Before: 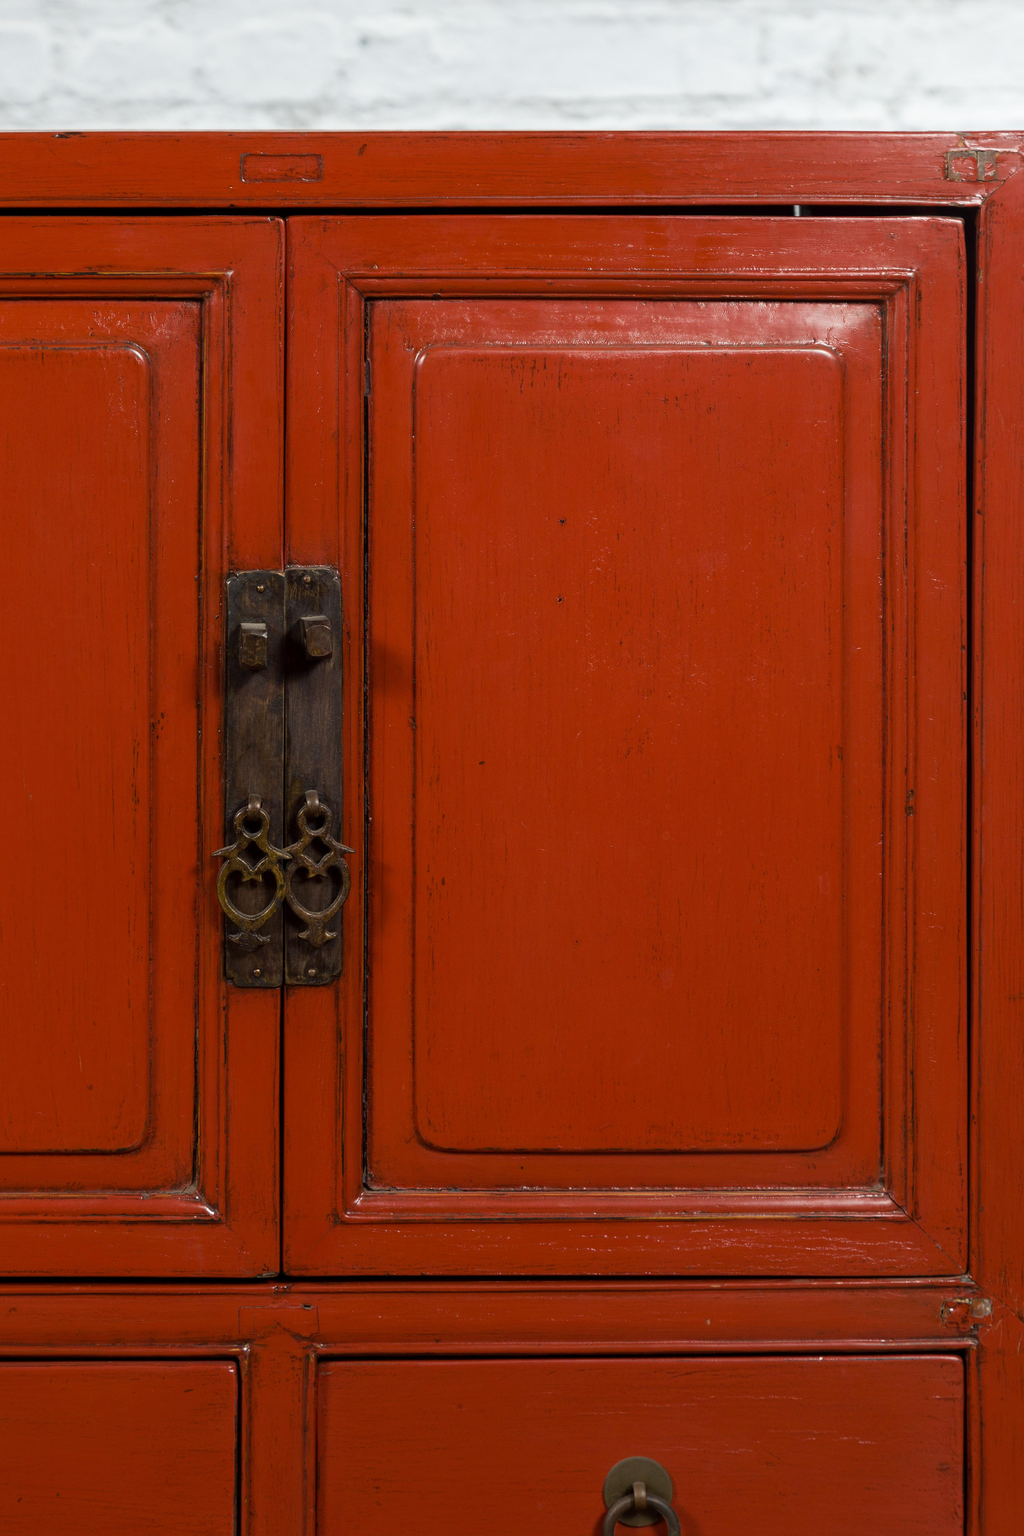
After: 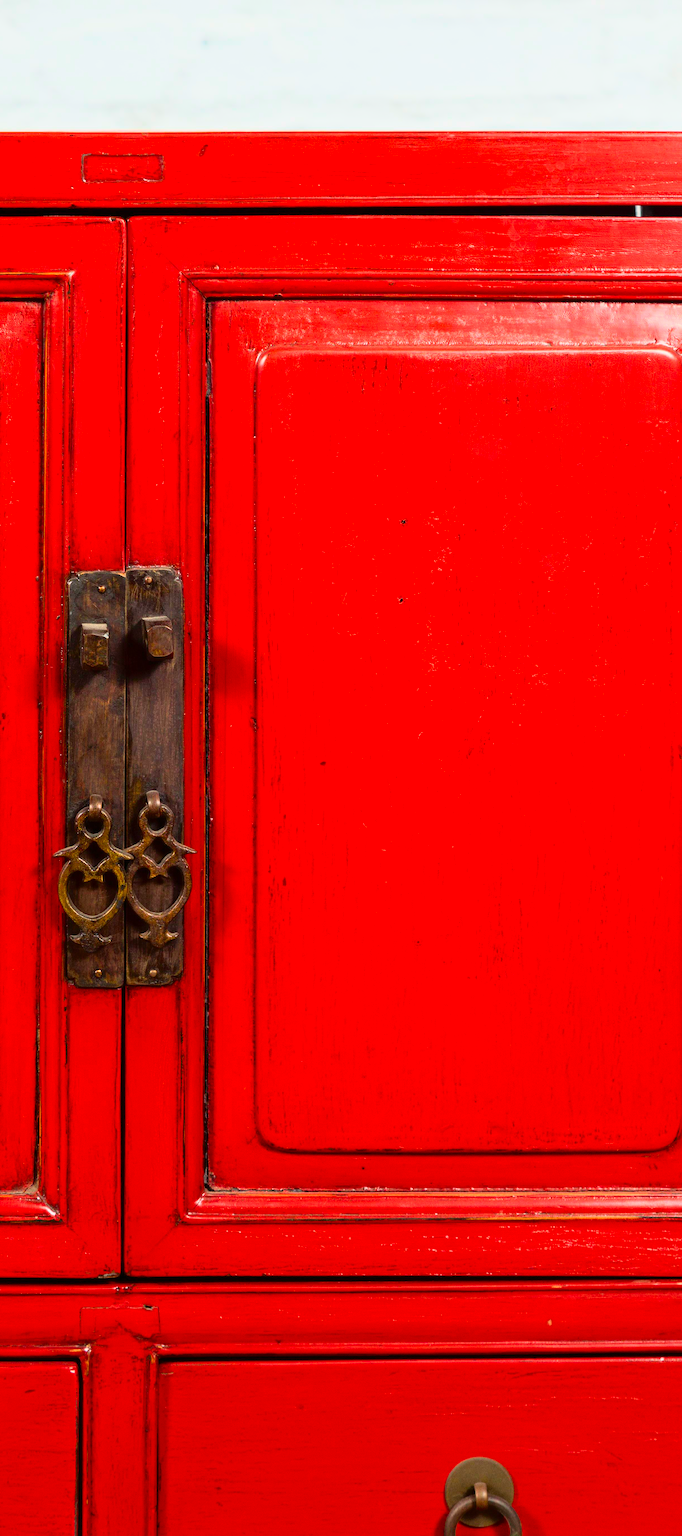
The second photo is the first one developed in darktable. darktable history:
tone curve: curves: ch0 [(0, 0.005) (0.103, 0.097) (0.18, 0.22) (0.378, 0.482) (0.504, 0.631) (0.663, 0.801) (0.834, 0.914) (1, 0.971)]; ch1 [(0, 0) (0.172, 0.123) (0.324, 0.253) (0.396, 0.388) (0.478, 0.461) (0.499, 0.498) (0.545, 0.587) (0.604, 0.692) (0.704, 0.818) (1, 1)]; ch2 [(0, 0) (0.411, 0.424) (0.496, 0.5) (0.521, 0.537) (0.555, 0.585) (0.628, 0.703) (1, 1)], color space Lab, independent channels, preserve colors none
crop and rotate: left 15.546%, right 17.787%
contrast brightness saturation: contrast 0.2, brightness 0.16, saturation 0.22
